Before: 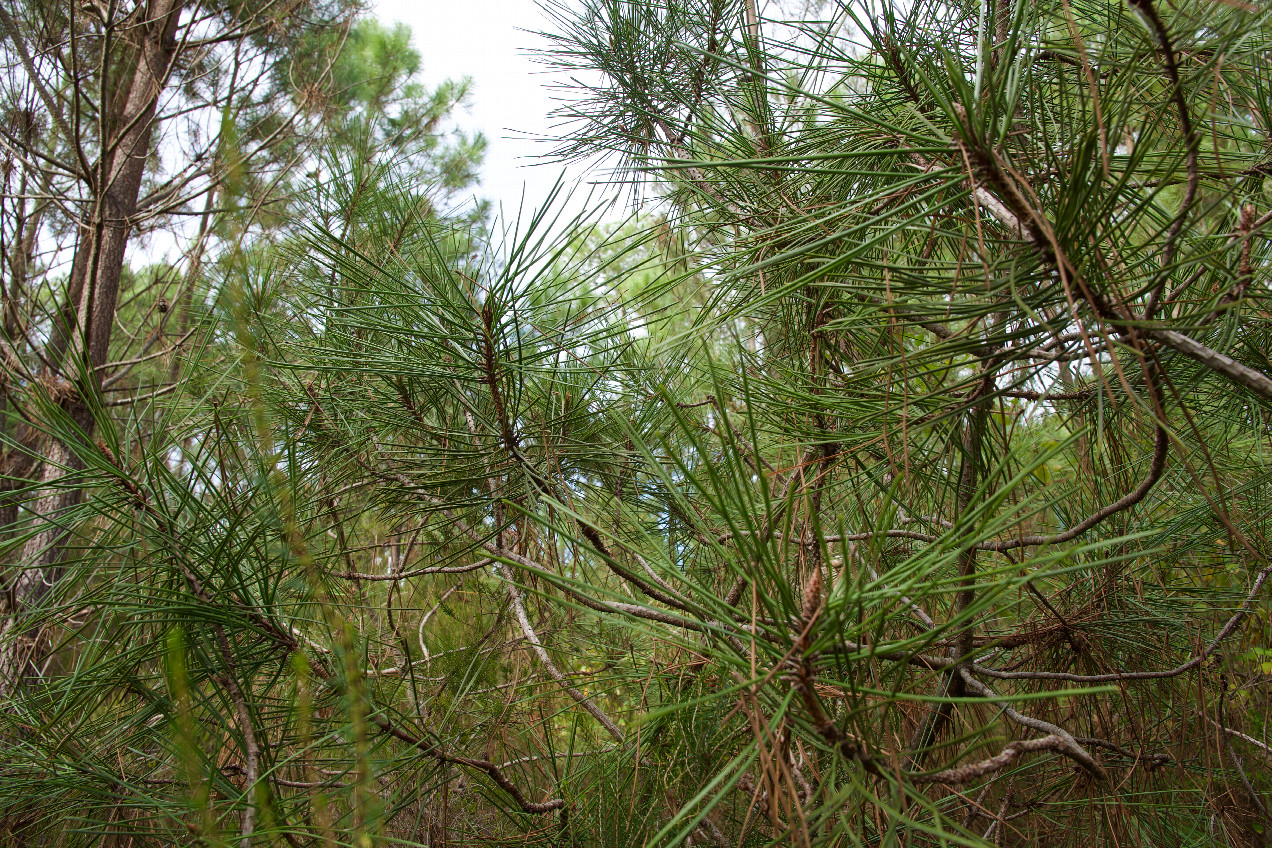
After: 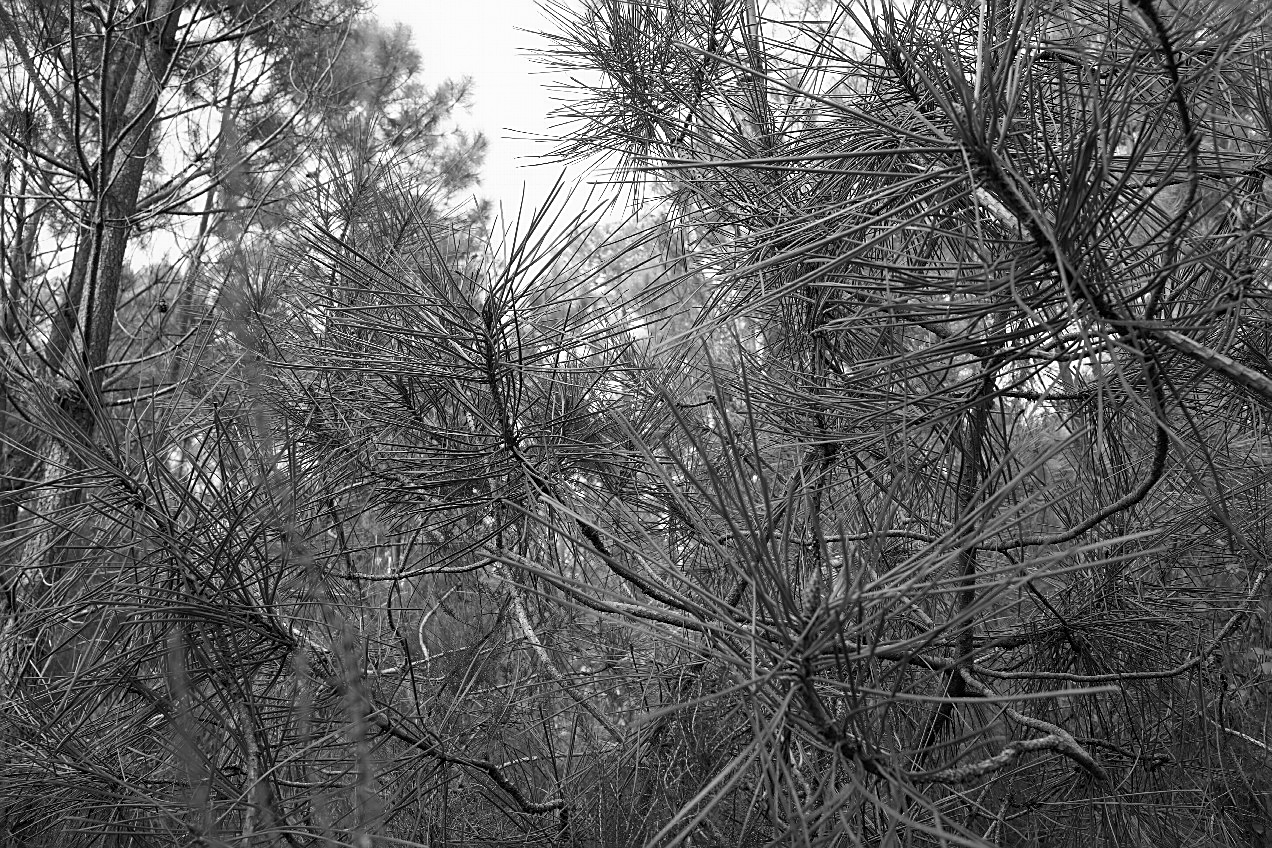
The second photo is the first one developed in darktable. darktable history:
white balance: red 0.978, blue 0.999
sharpen: on, module defaults
monochrome: a -11.7, b 1.62, size 0.5, highlights 0.38
